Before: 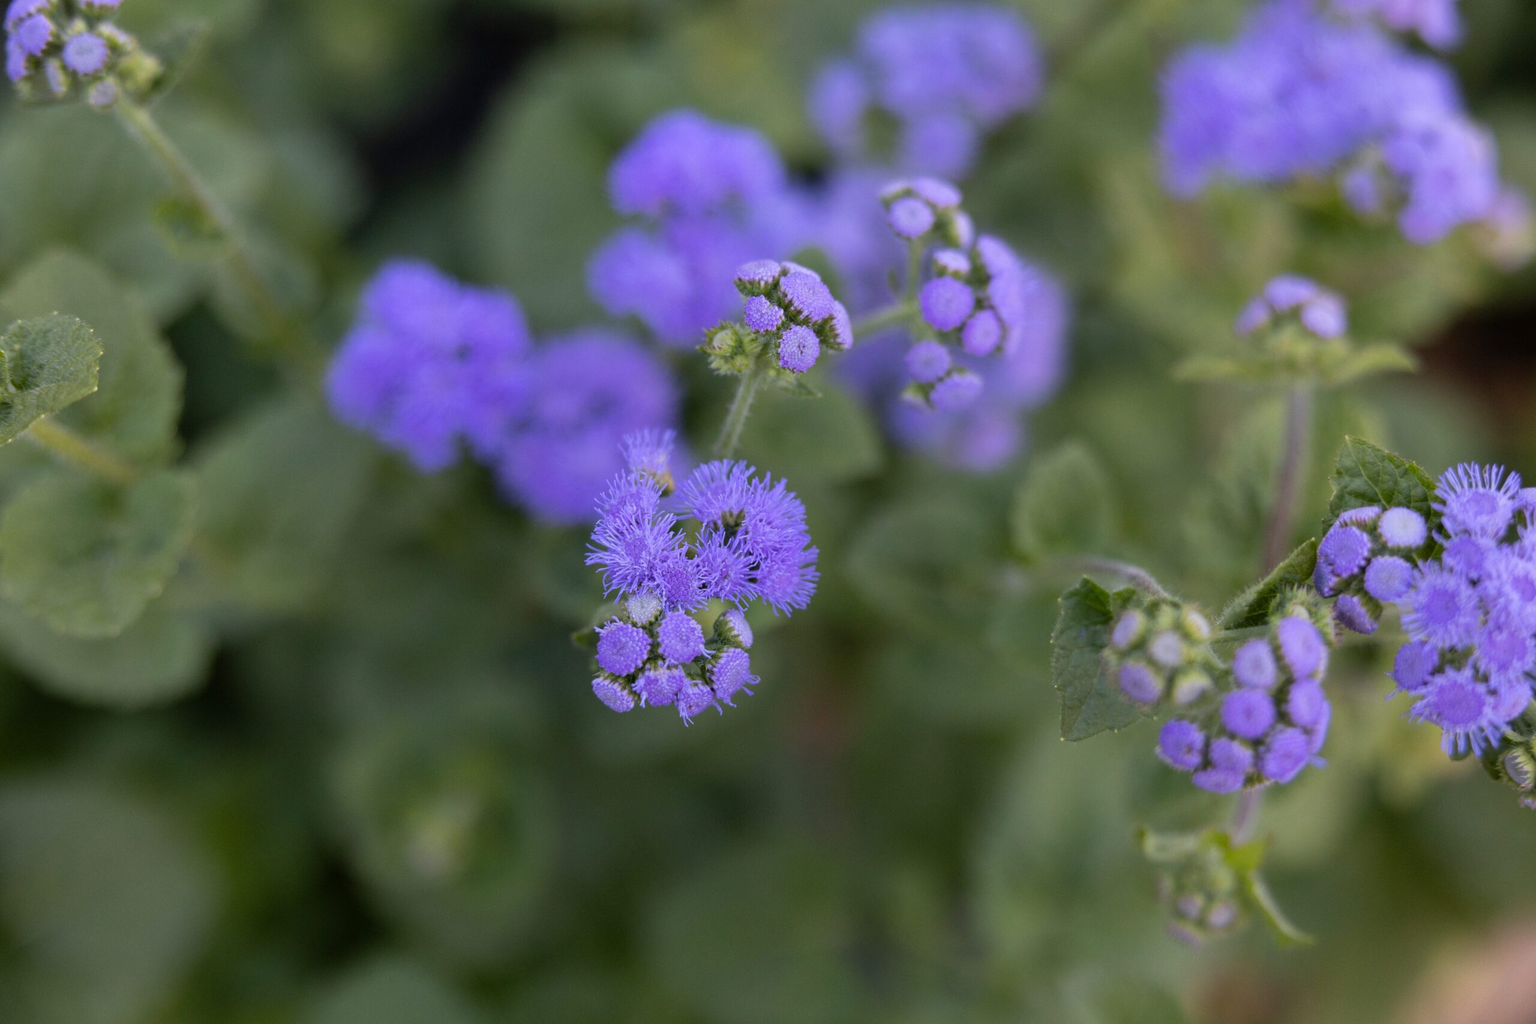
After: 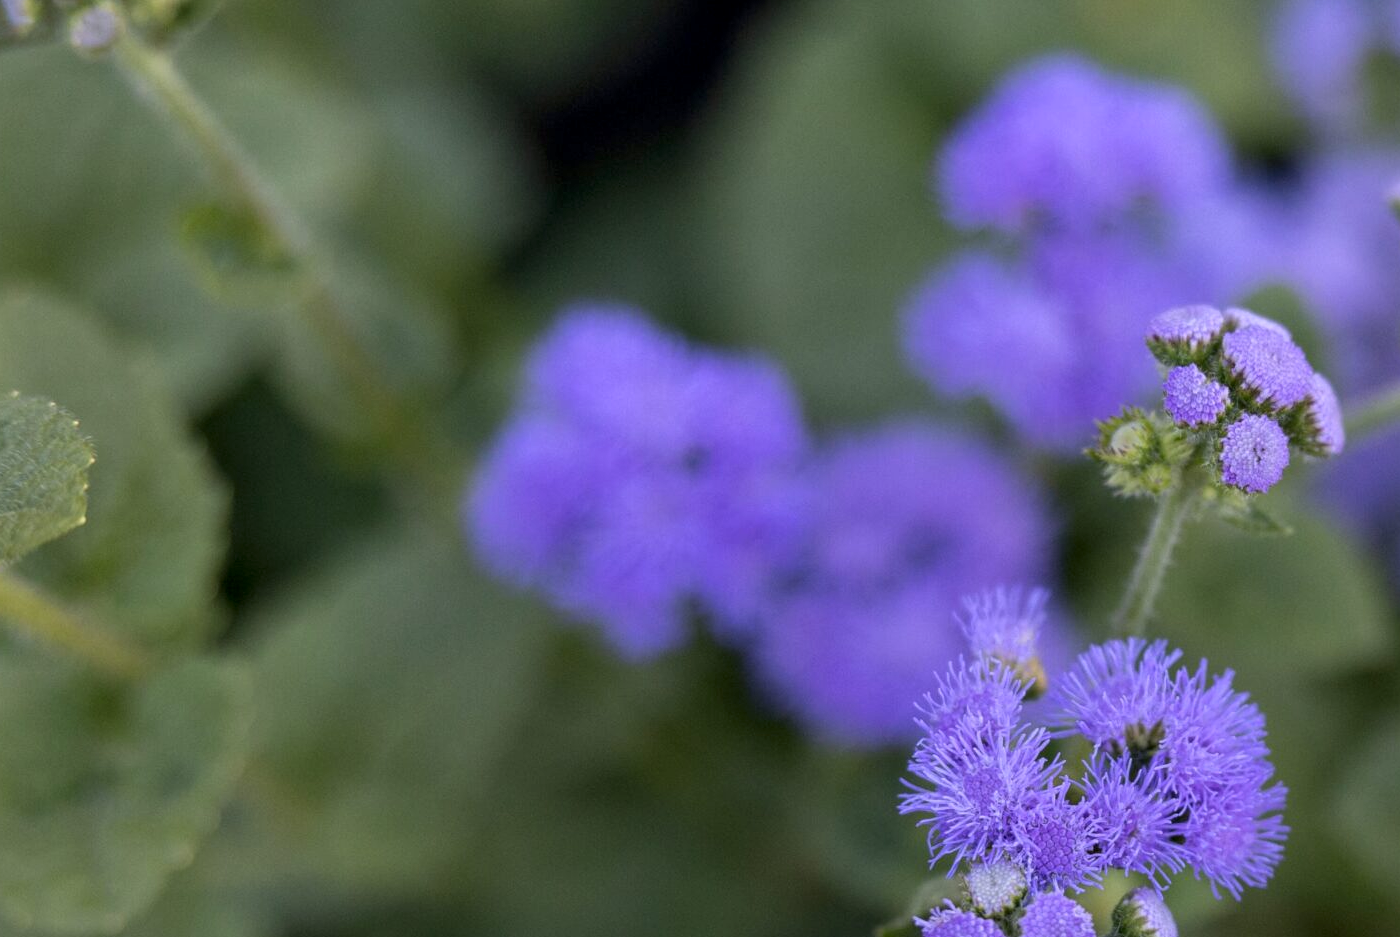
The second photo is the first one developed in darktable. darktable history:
local contrast: on, module defaults
crop and rotate: left 3.047%, top 7.509%, right 42.236%, bottom 37.598%
